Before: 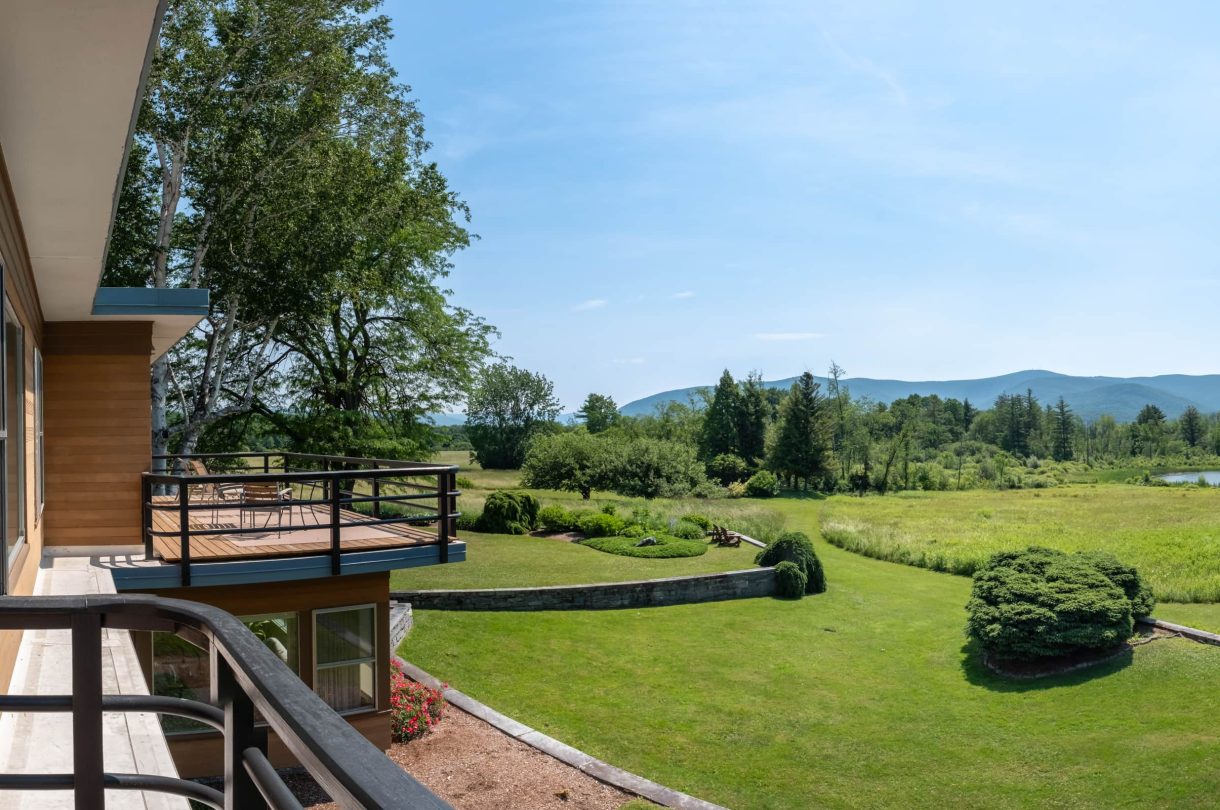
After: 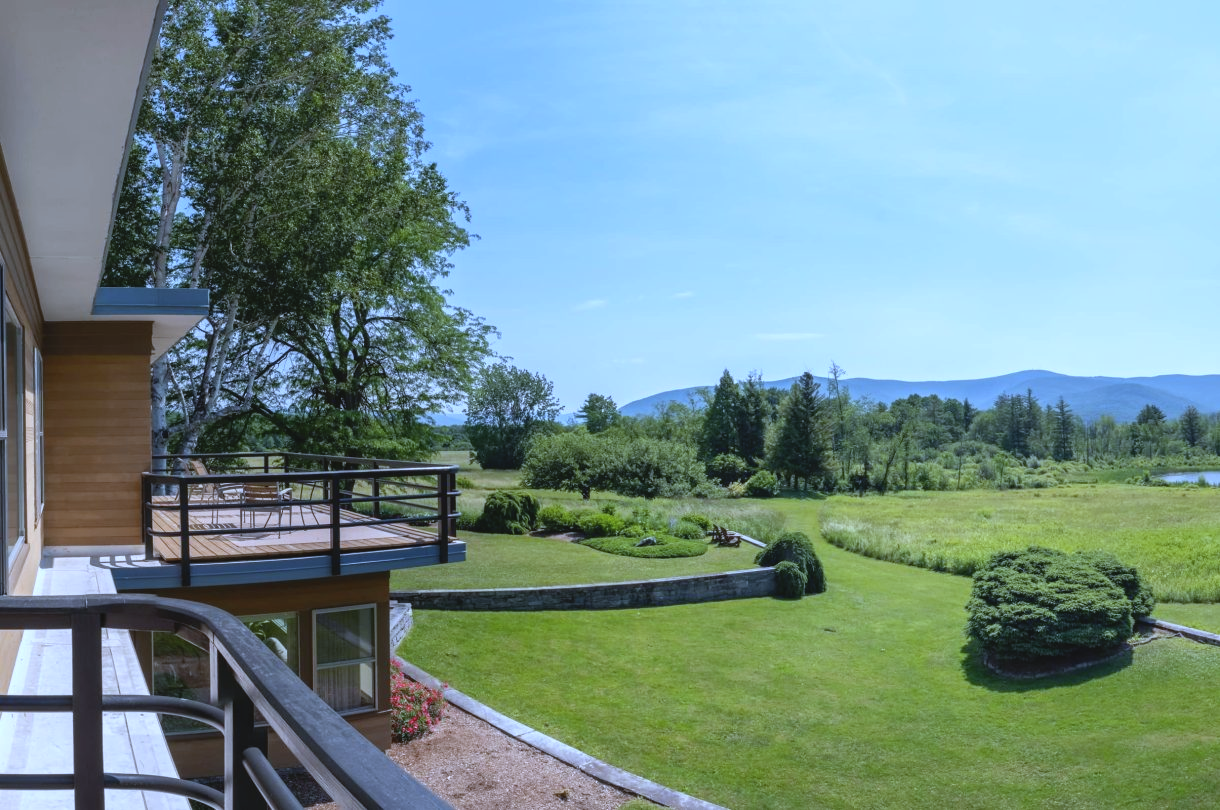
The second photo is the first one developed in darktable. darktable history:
exposure: exposure 0.2 EV, compensate highlight preservation false
contrast brightness saturation: contrast -0.1, saturation -0.1
white balance: red 0.871, blue 1.249
